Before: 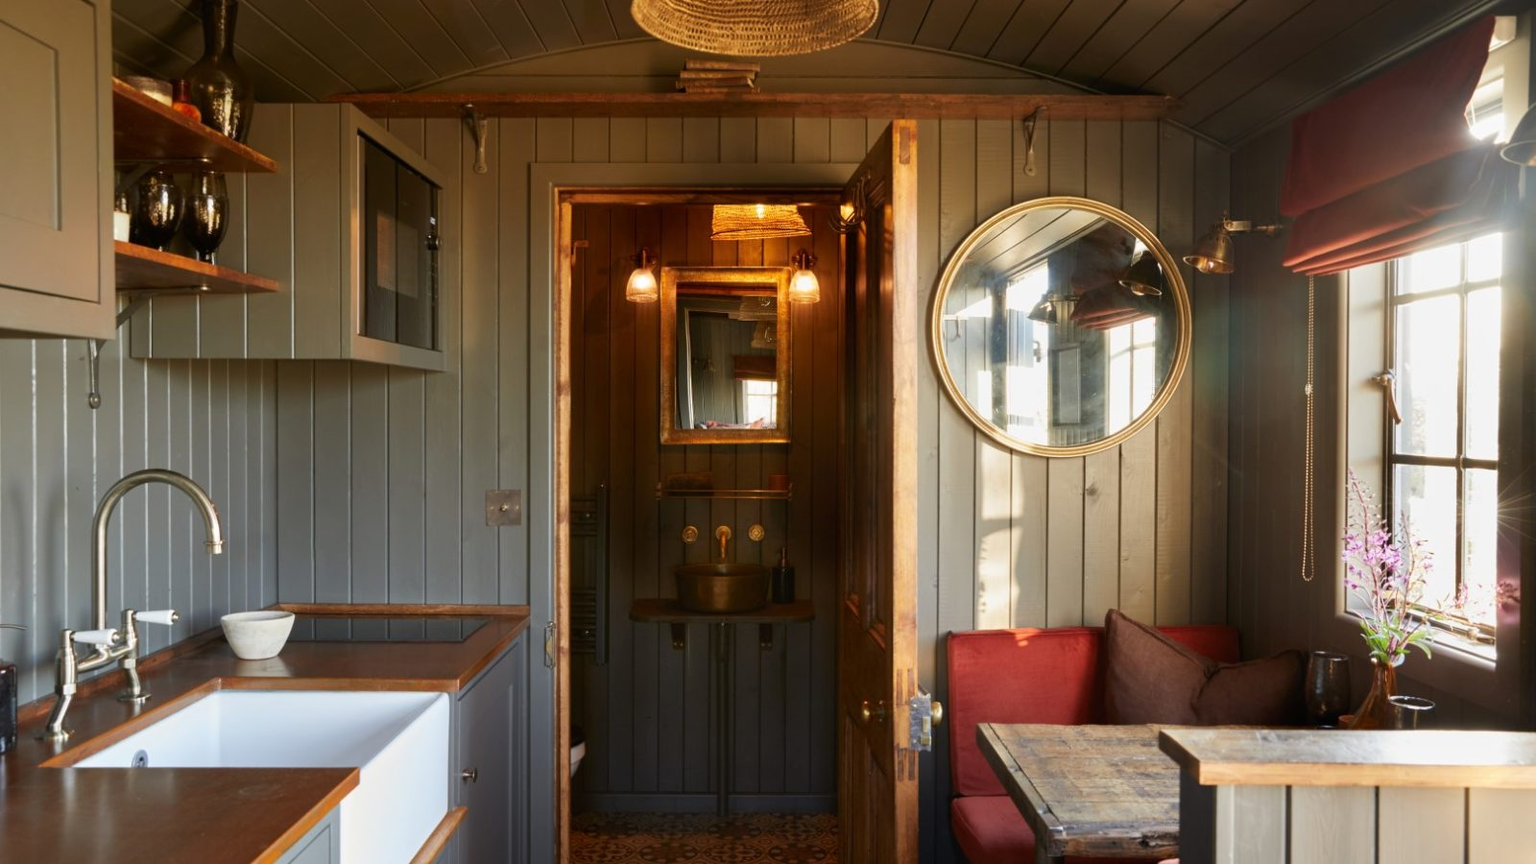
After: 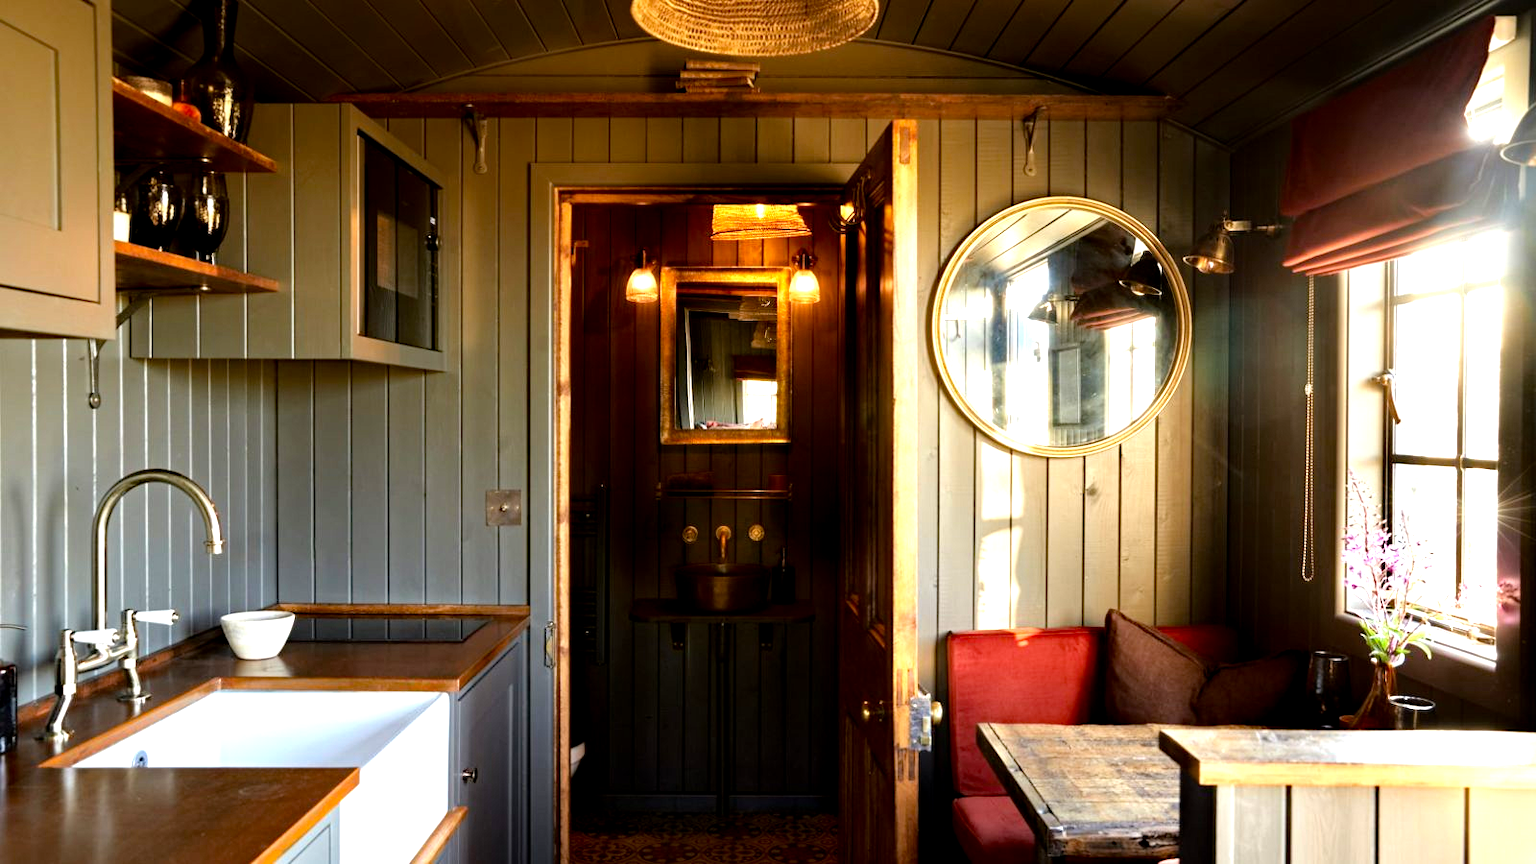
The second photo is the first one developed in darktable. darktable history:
exposure: black level correction 0.009, exposure 0.017 EV, compensate highlight preservation false
haze removal: strength 0.292, distance 0.248, compatibility mode true, adaptive false
color calibration: illuminant same as pipeline (D50), adaptation XYZ, x 0.346, y 0.358, temperature 5004.27 K
tone equalizer: -8 EV -1.1 EV, -7 EV -1.03 EV, -6 EV -0.872 EV, -5 EV -0.596 EV, -3 EV 0.563 EV, -2 EV 0.854 EV, -1 EV 1.01 EV, +0 EV 1.08 EV
